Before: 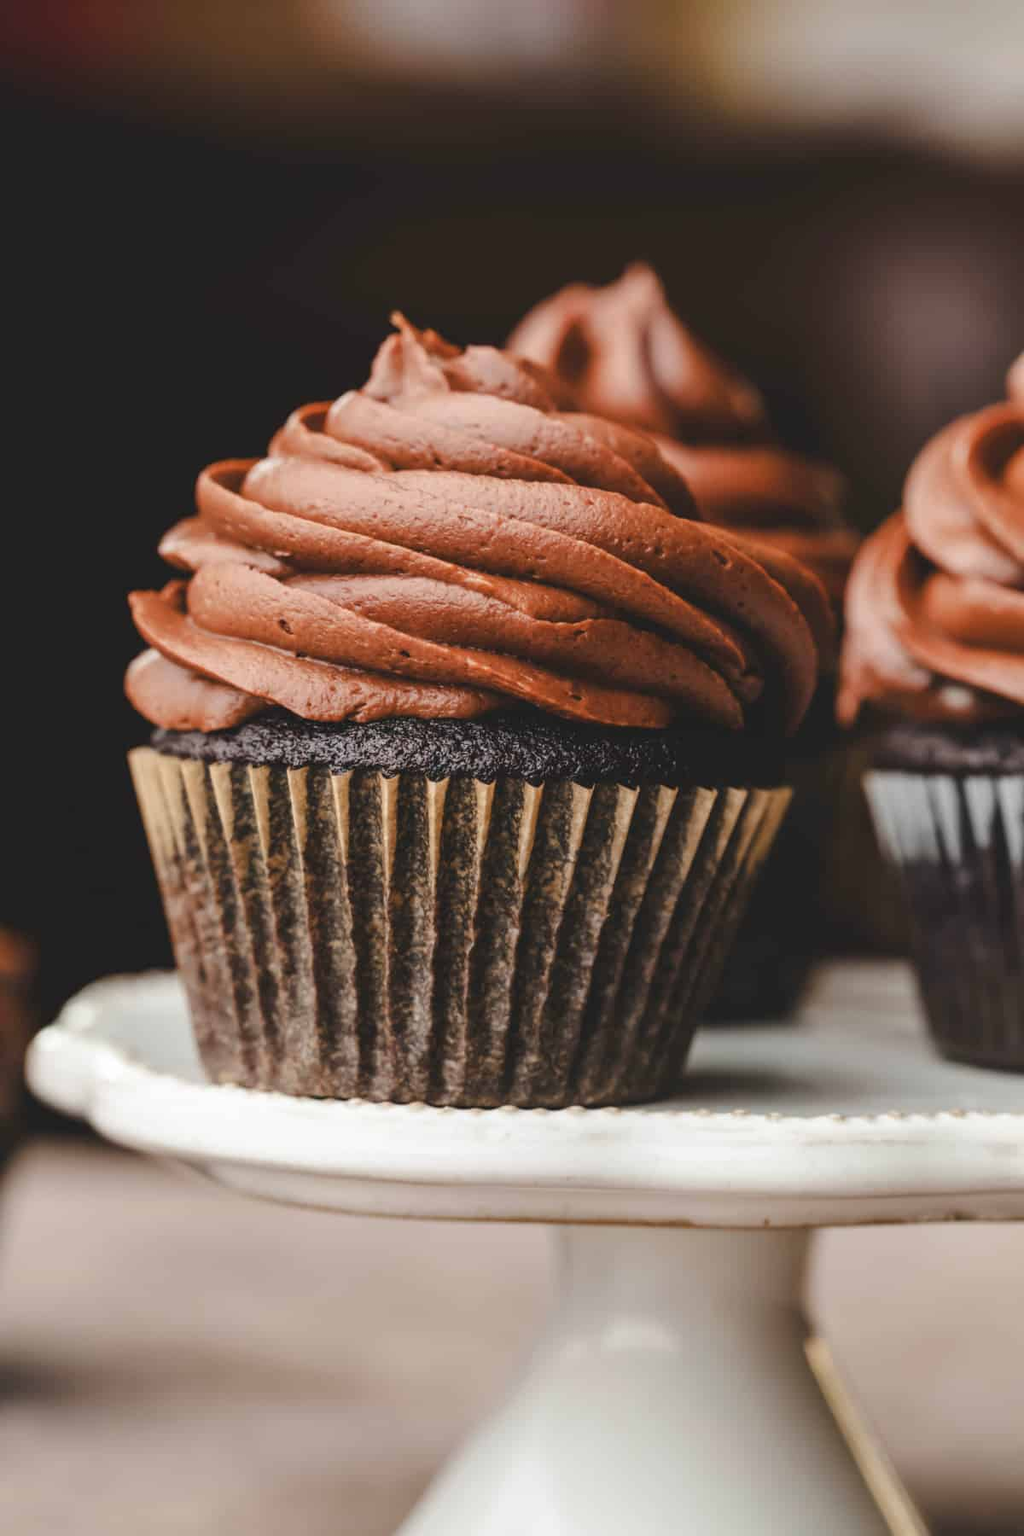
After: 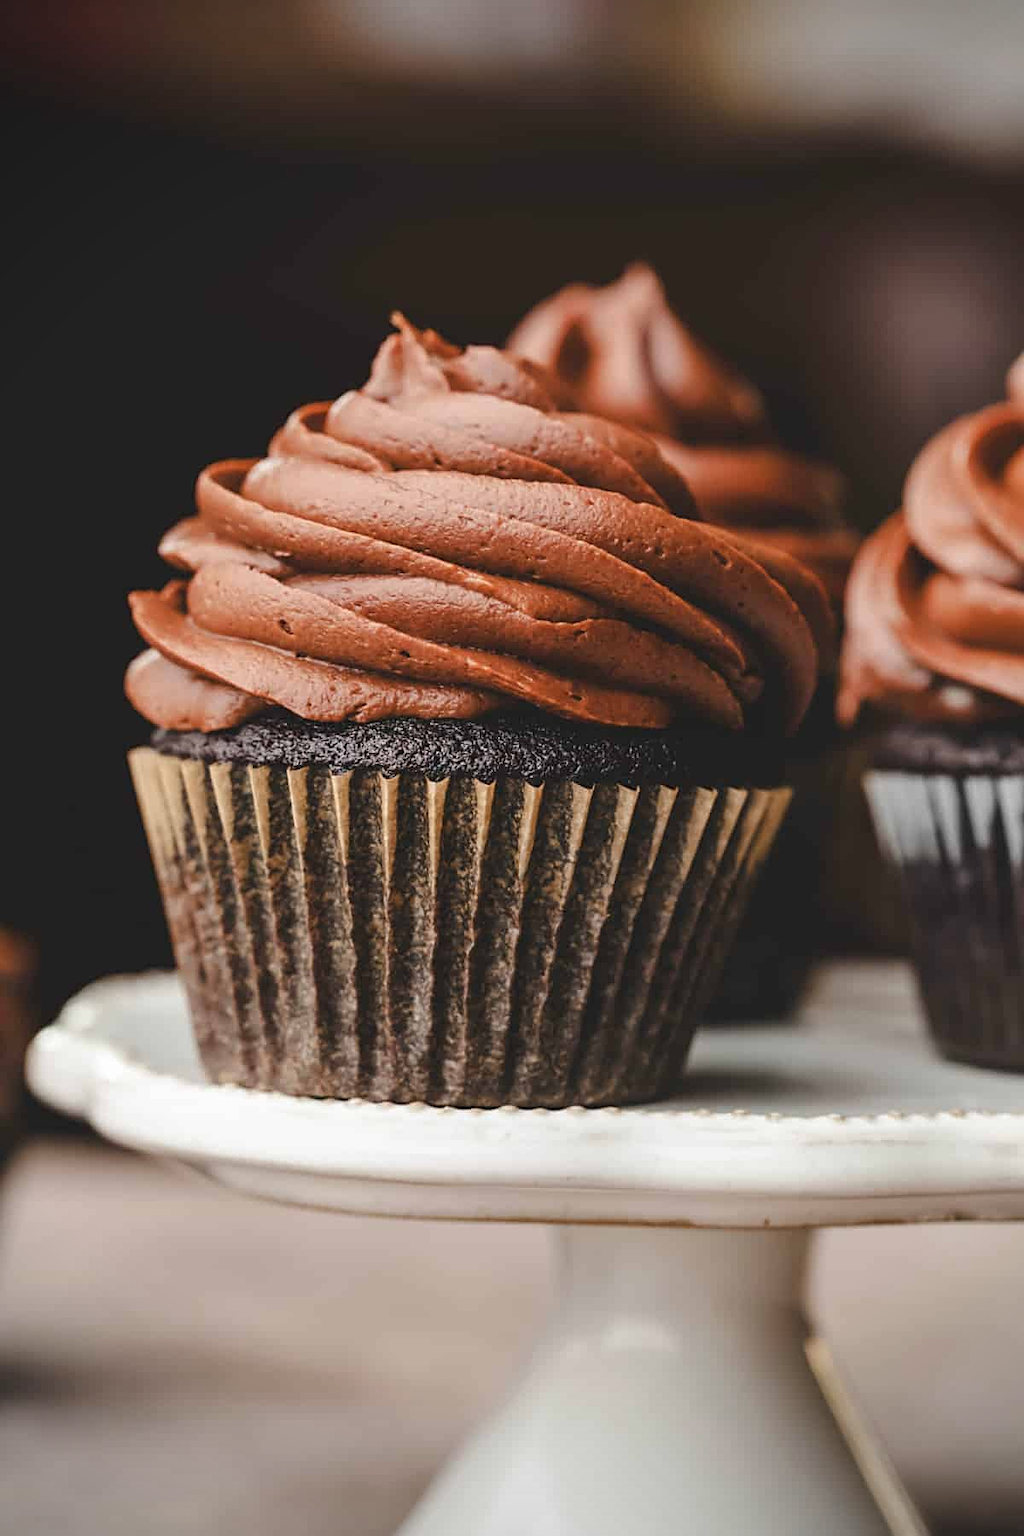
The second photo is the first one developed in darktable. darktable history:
vignetting: on, module defaults
exposure: compensate highlight preservation false
sharpen: on, module defaults
